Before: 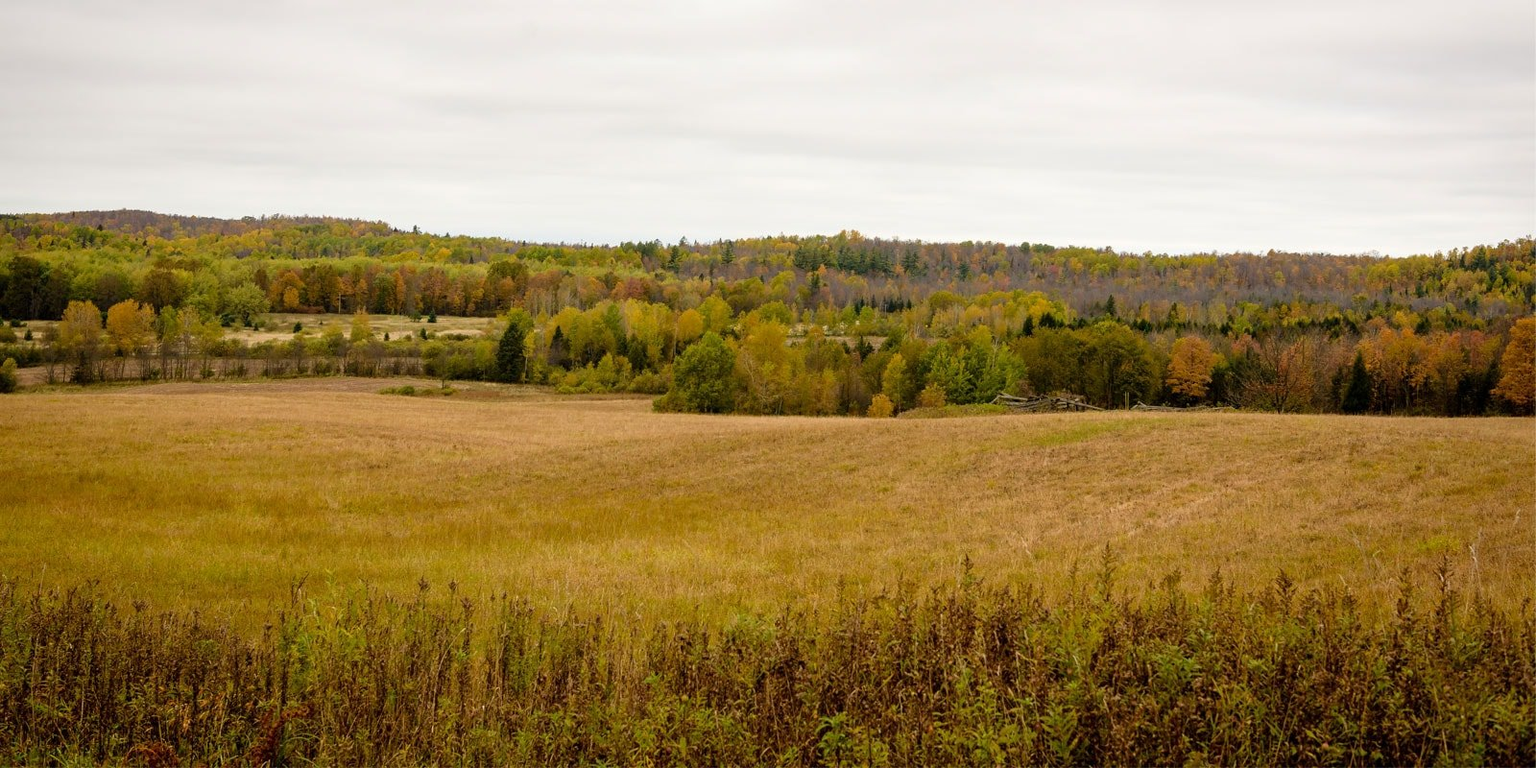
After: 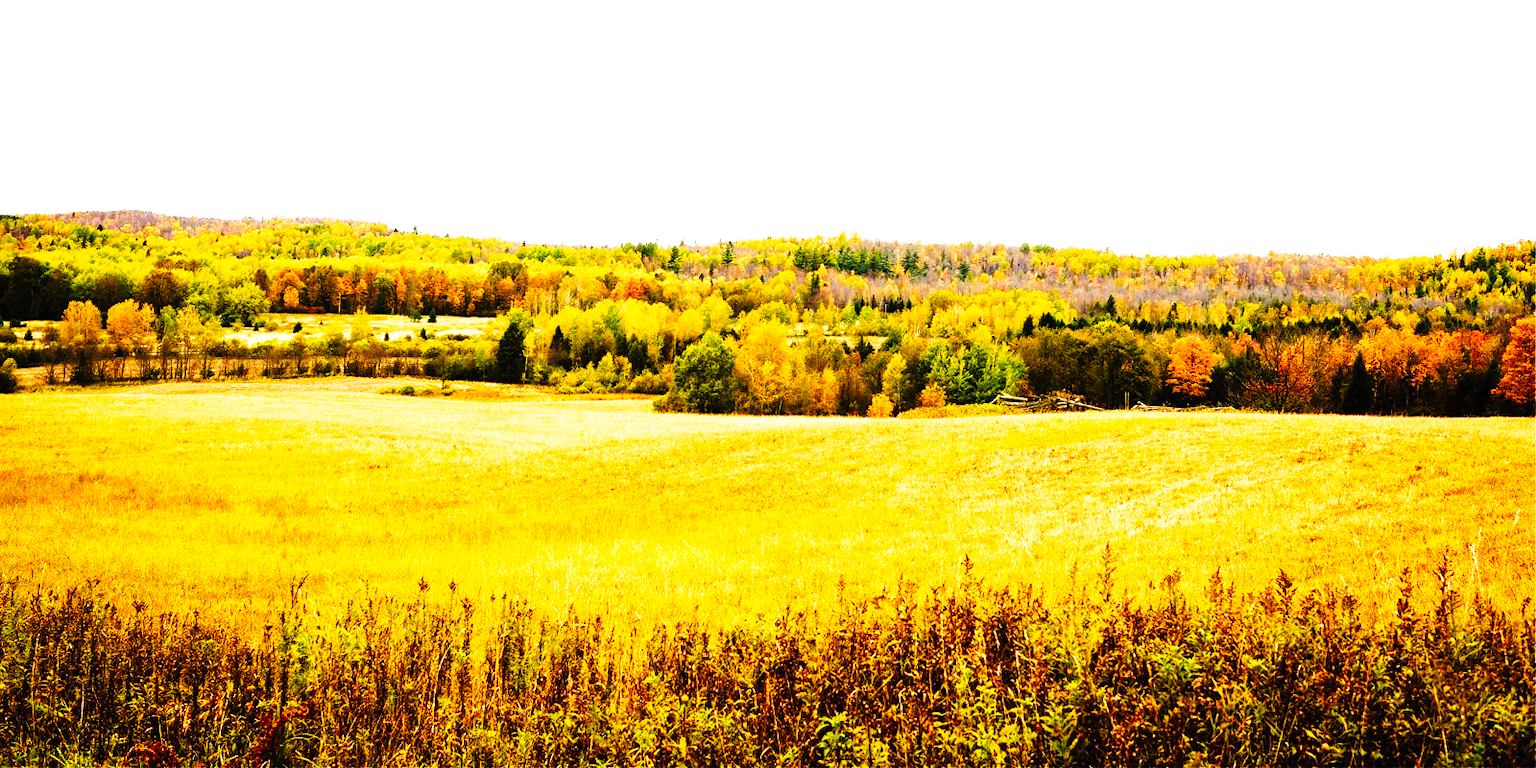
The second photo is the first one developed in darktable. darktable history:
exposure: black level correction 0, exposure 1.1 EV, compensate exposure bias true, compensate highlight preservation false
tone curve: curves: ch0 [(0, 0) (0.003, 0.001) (0.011, 0.005) (0.025, 0.009) (0.044, 0.014) (0.069, 0.018) (0.1, 0.025) (0.136, 0.029) (0.177, 0.042) (0.224, 0.064) (0.277, 0.107) (0.335, 0.182) (0.399, 0.3) (0.468, 0.462) (0.543, 0.639) (0.623, 0.802) (0.709, 0.916) (0.801, 0.963) (0.898, 0.988) (1, 1)], preserve colors none
